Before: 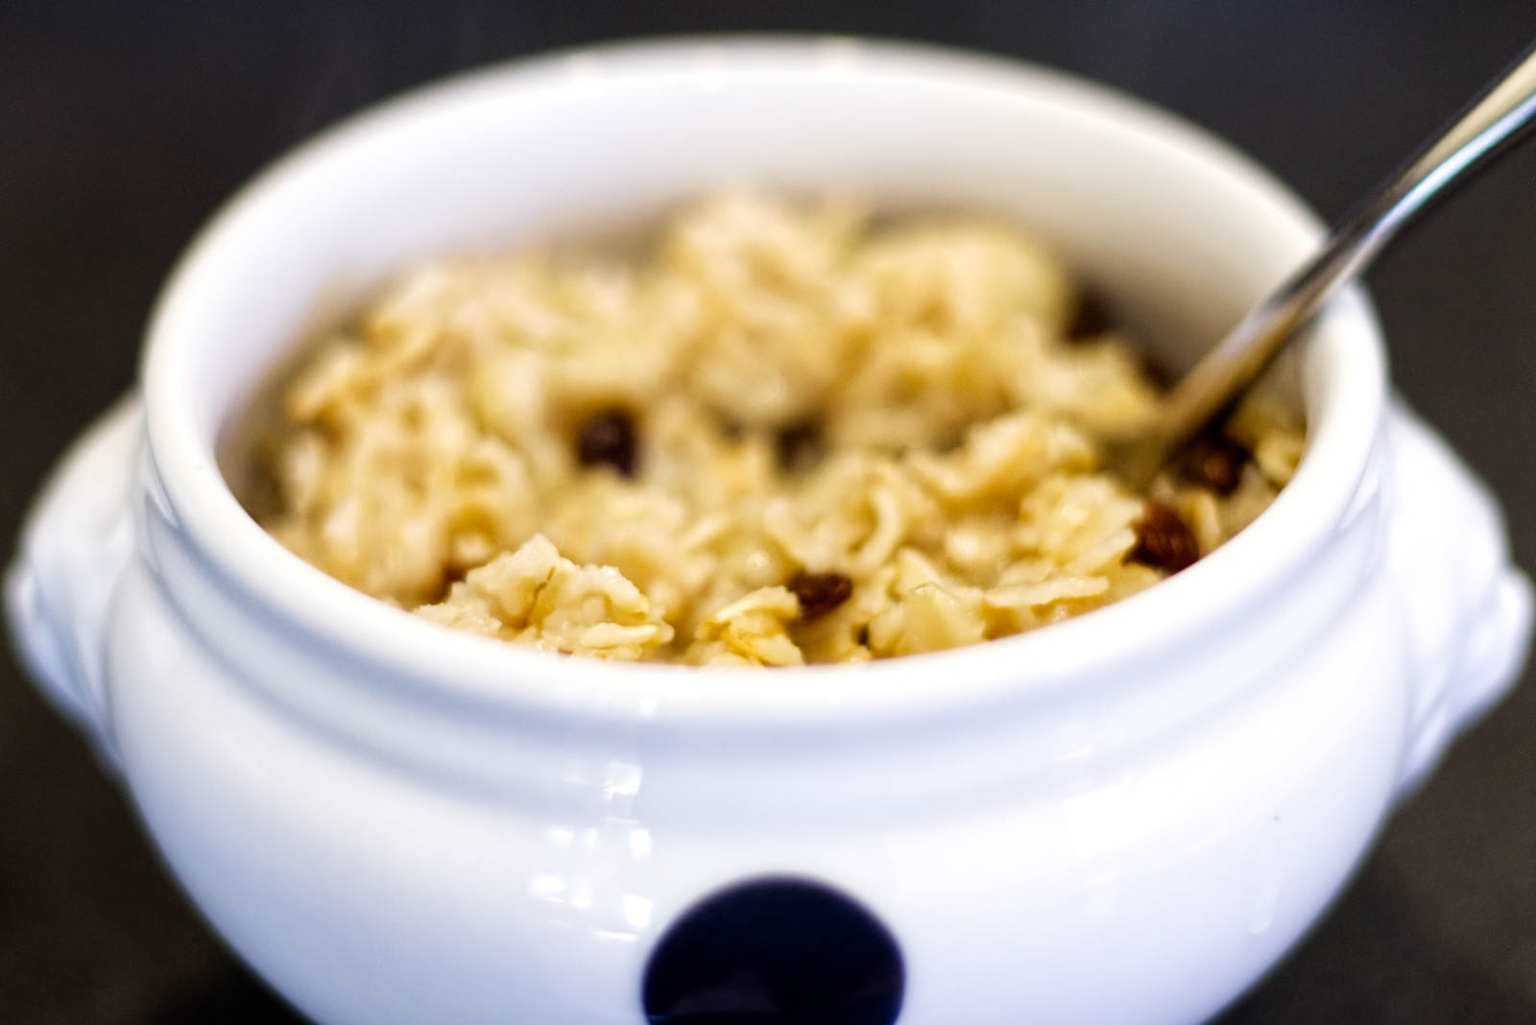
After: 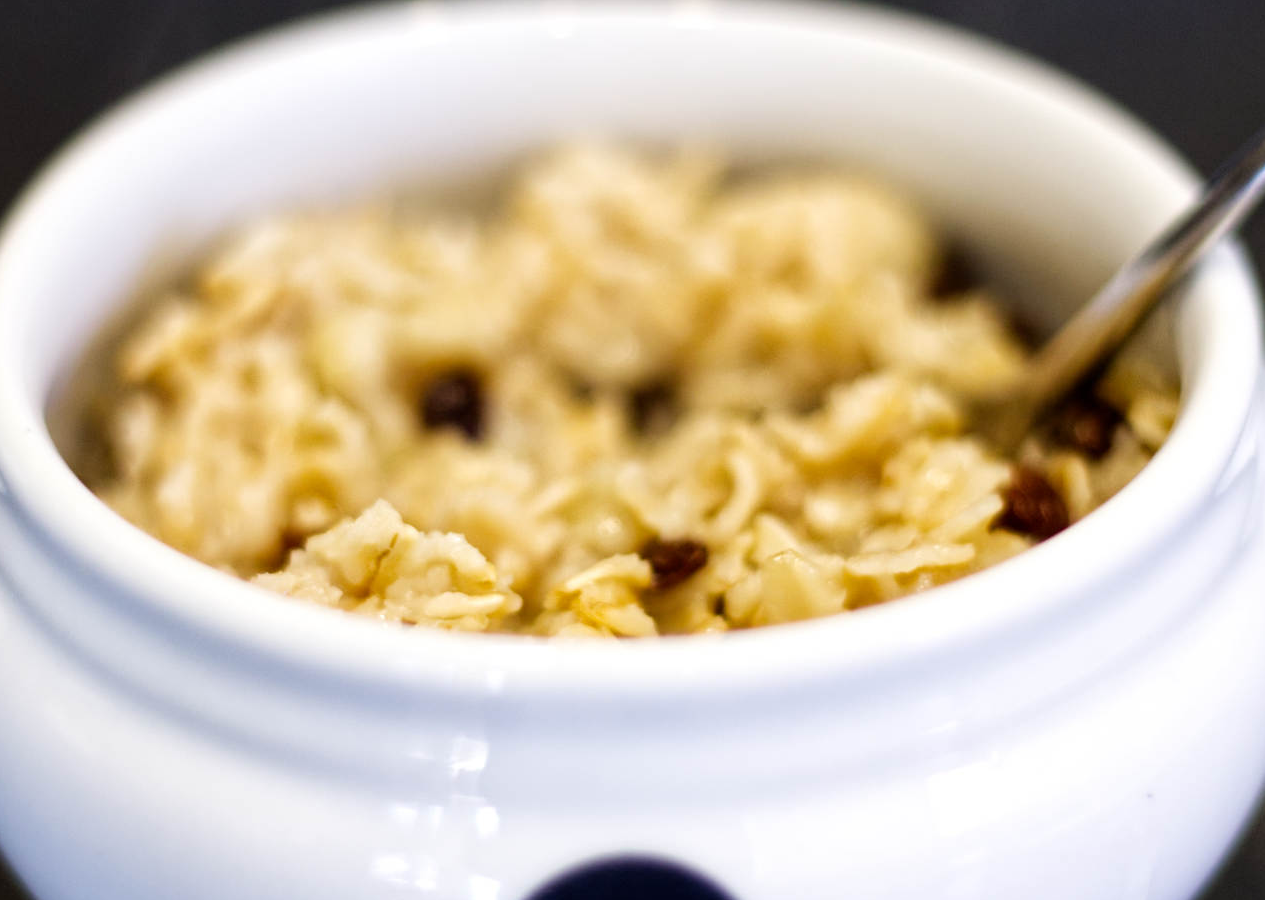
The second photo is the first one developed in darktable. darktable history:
crop: left 11.282%, top 5.395%, right 9.604%, bottom 10.308%
